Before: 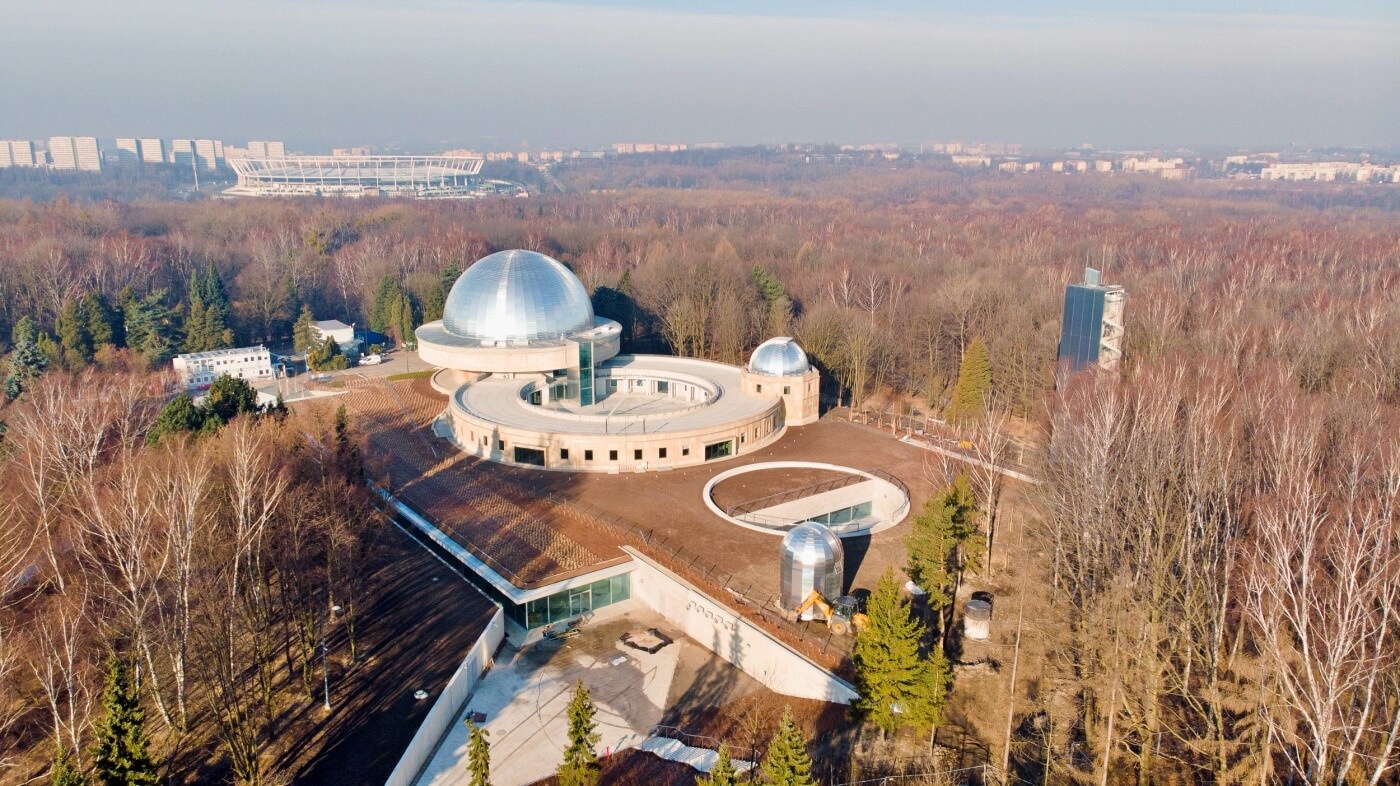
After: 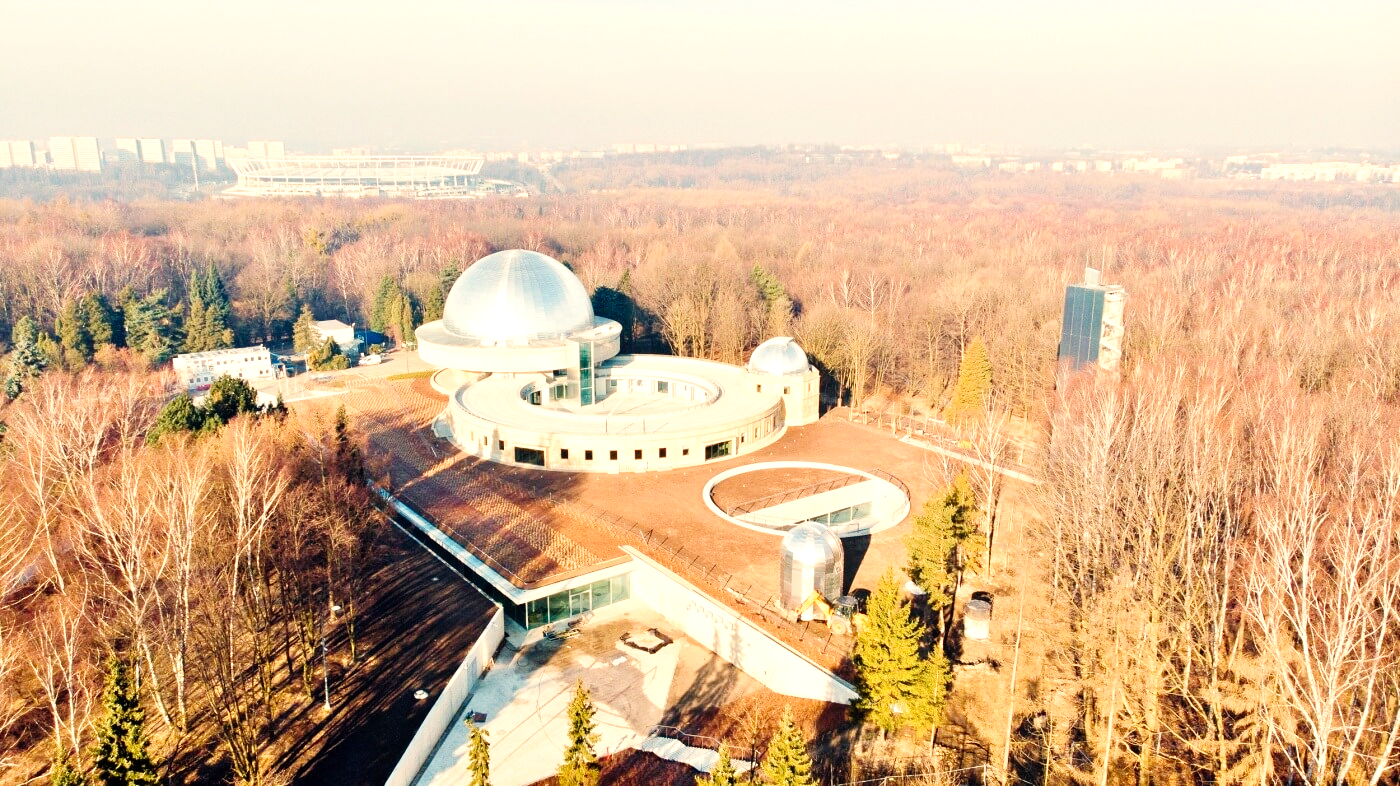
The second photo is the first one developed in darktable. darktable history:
shadows and highlights: shadows -12.5, white point adjustment 4, highlights 28.33
white balance: red 1.123, blue 0.83
base curve: curves: ch0 [(0, 0) (0.008, 0.007) (0.022, 0.029) (0.048, 0.089) (0.092, 0.197) (0.191, 0.399) (0.275, 0.534) (0.357, 0.65) (0.477, 0.78) (0.542, 0.833) (0.799, 0.973) (1, 1)], preserve colors none
